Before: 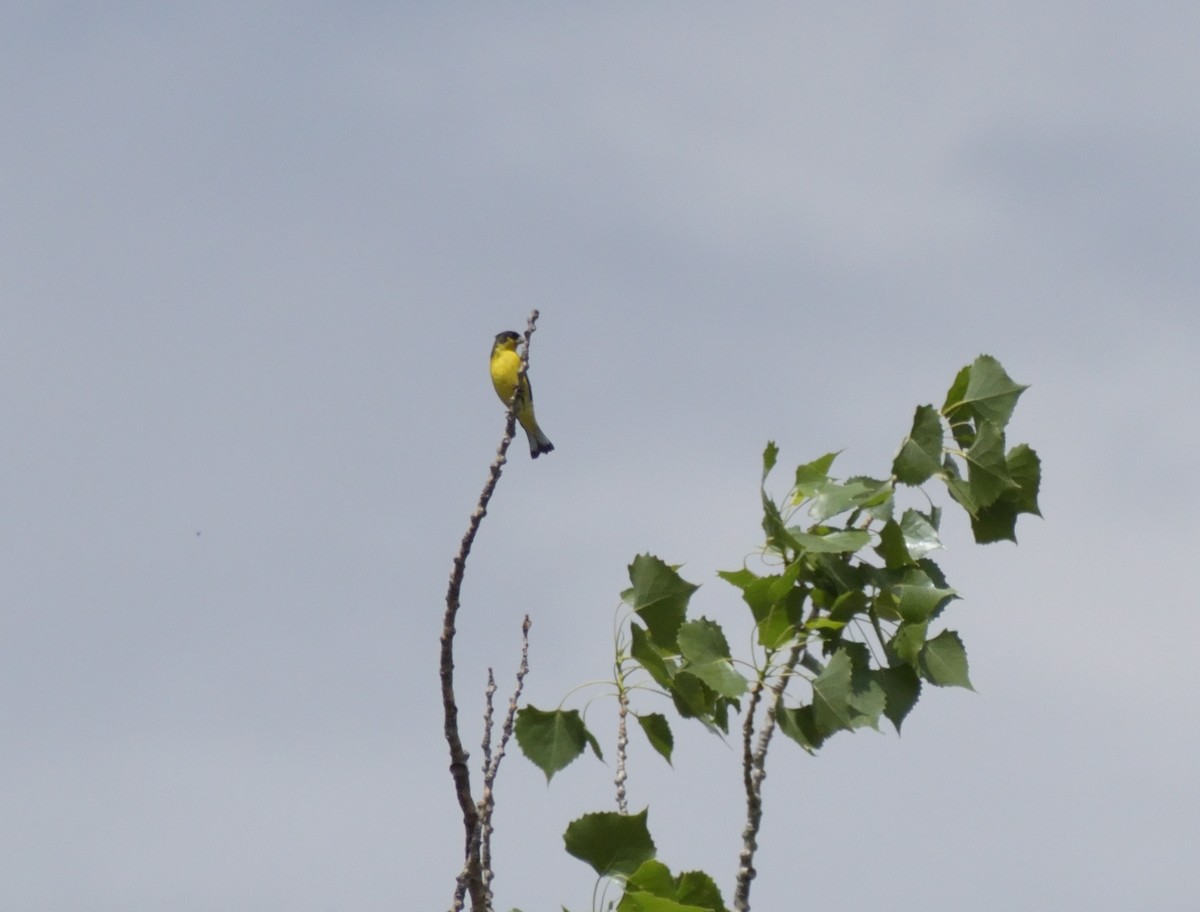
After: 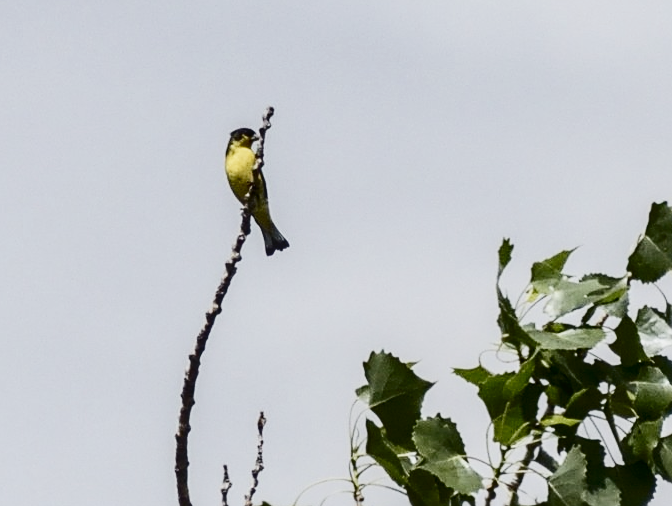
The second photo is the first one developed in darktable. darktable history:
crop and rotate: left 22.162%, top 22.338%, right 21.773%, bottom 22.079%
contrast brightness saturation: contrast 0.49, saturation -0.099
filmic rgb: black relative exposure -7.65 EV, white relative exposure 4.56 EV, hardness 3.61, preserve chrominance no, color science v5 (2021)
local contrast: on, module defaults
sharpen: on, module defaults
